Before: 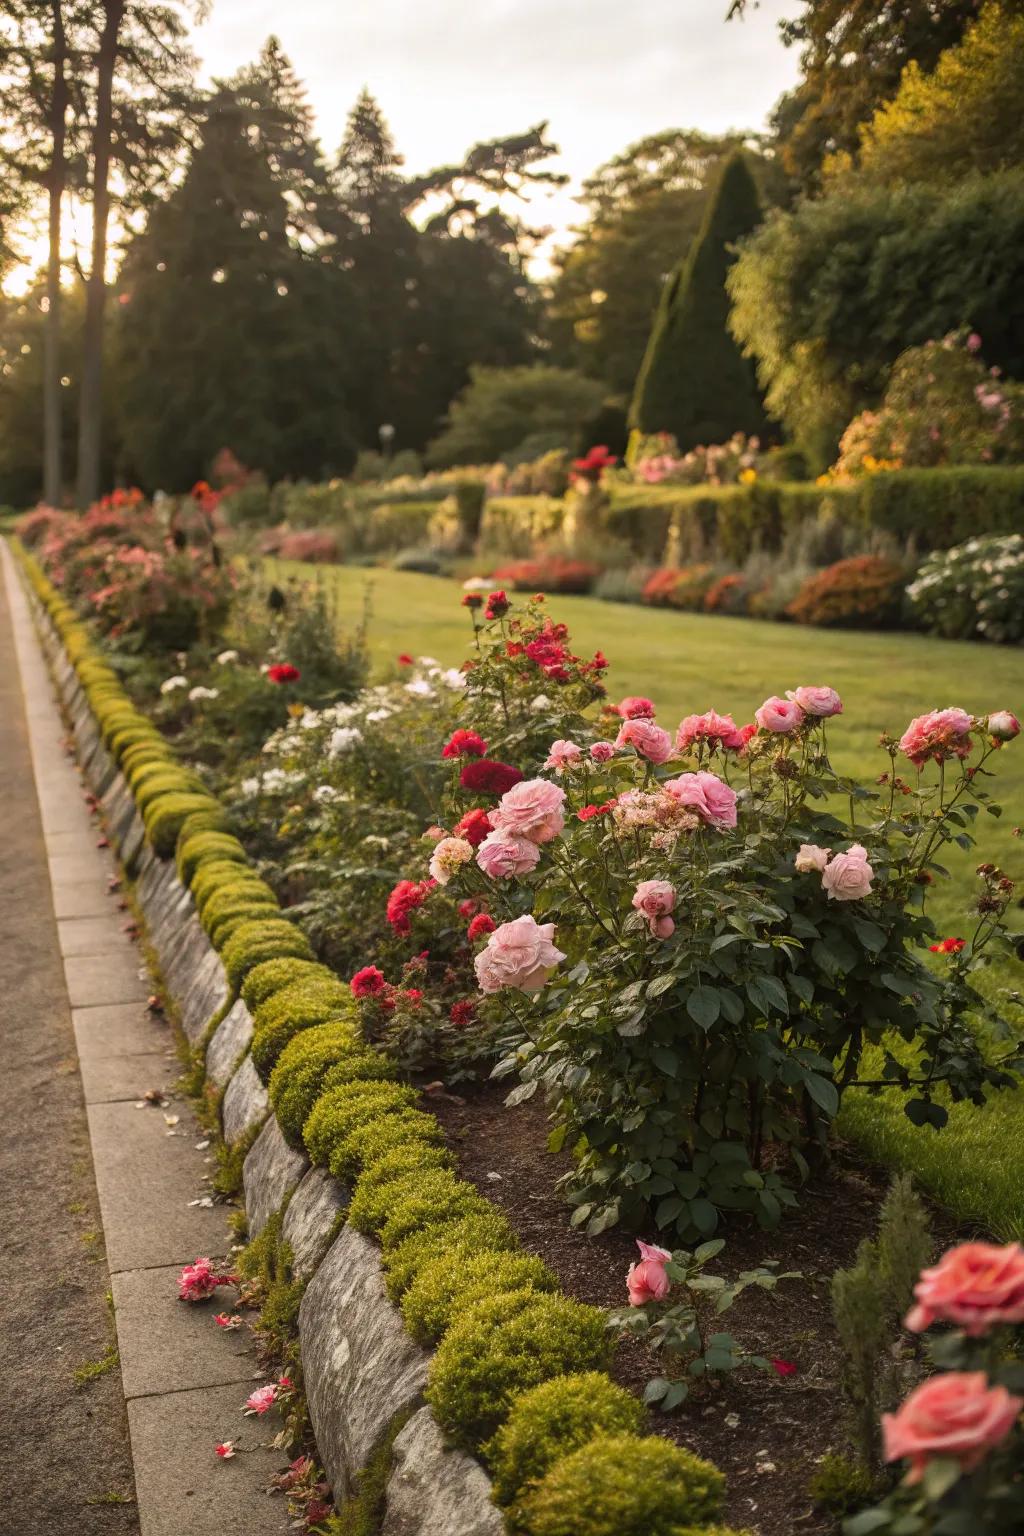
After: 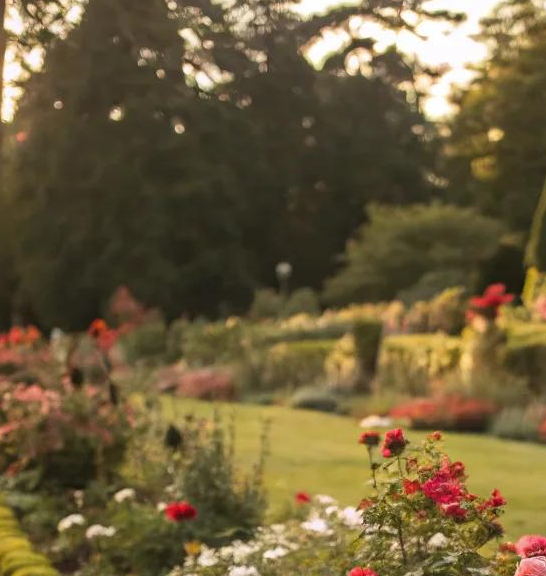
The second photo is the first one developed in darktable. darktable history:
crop: left 10.129%, top 10.568%, right 36.489%, bottom 51.919%
